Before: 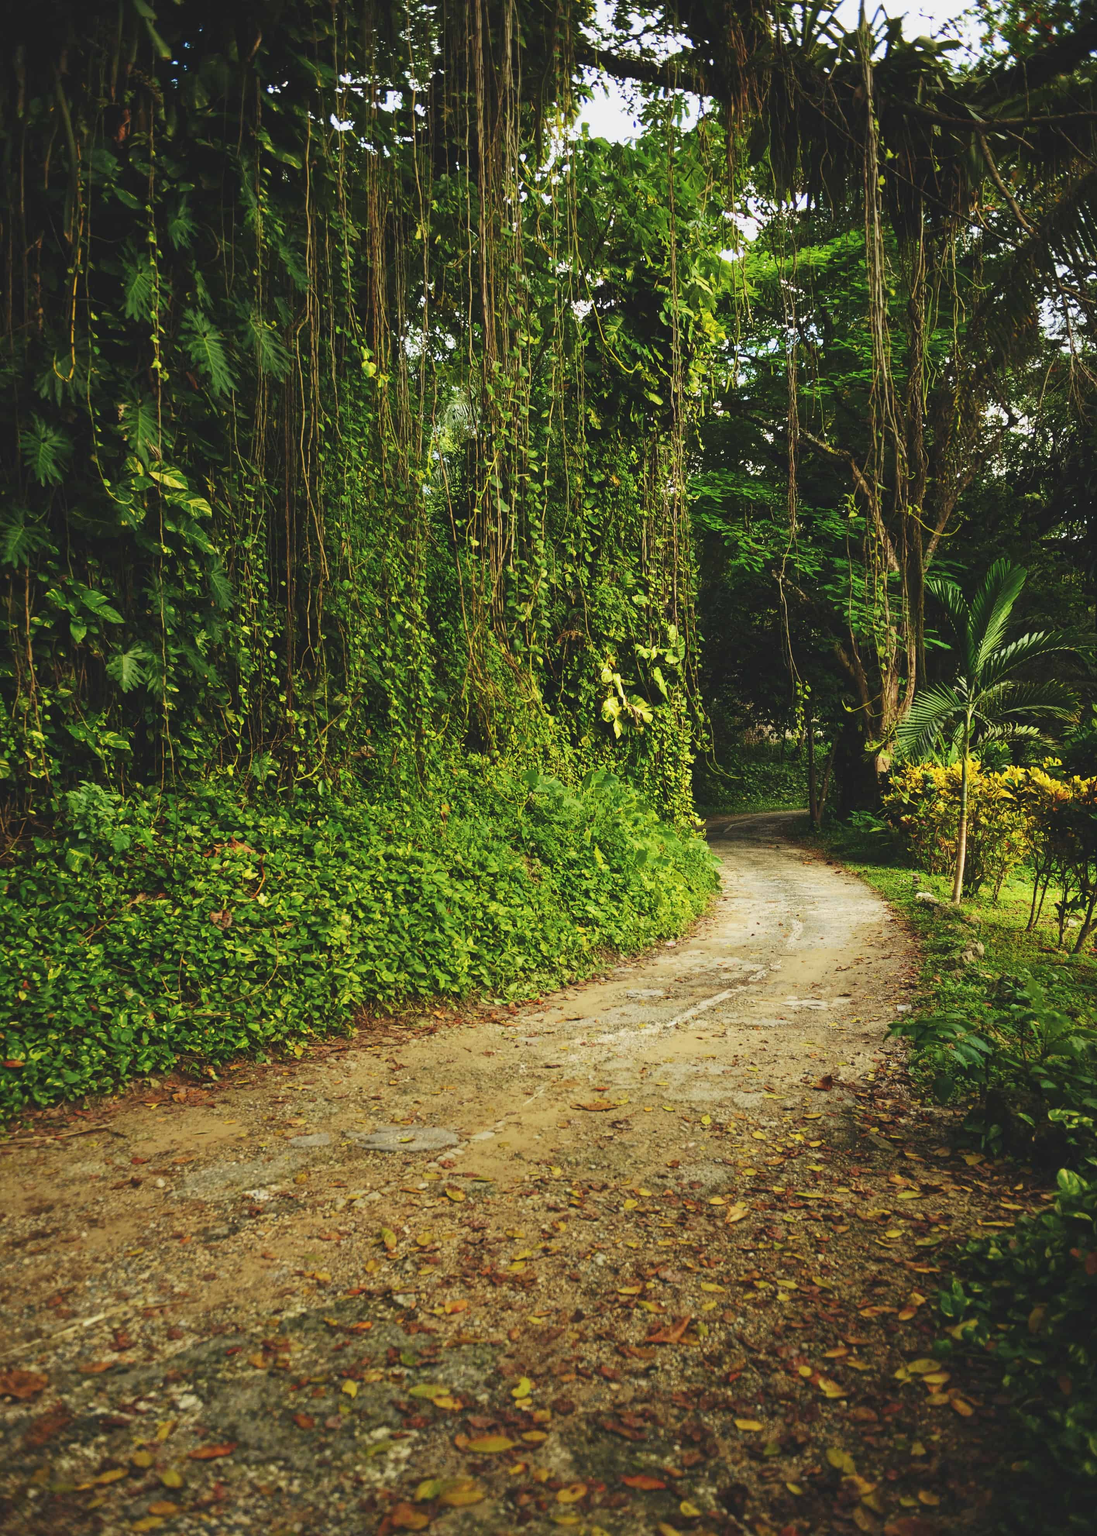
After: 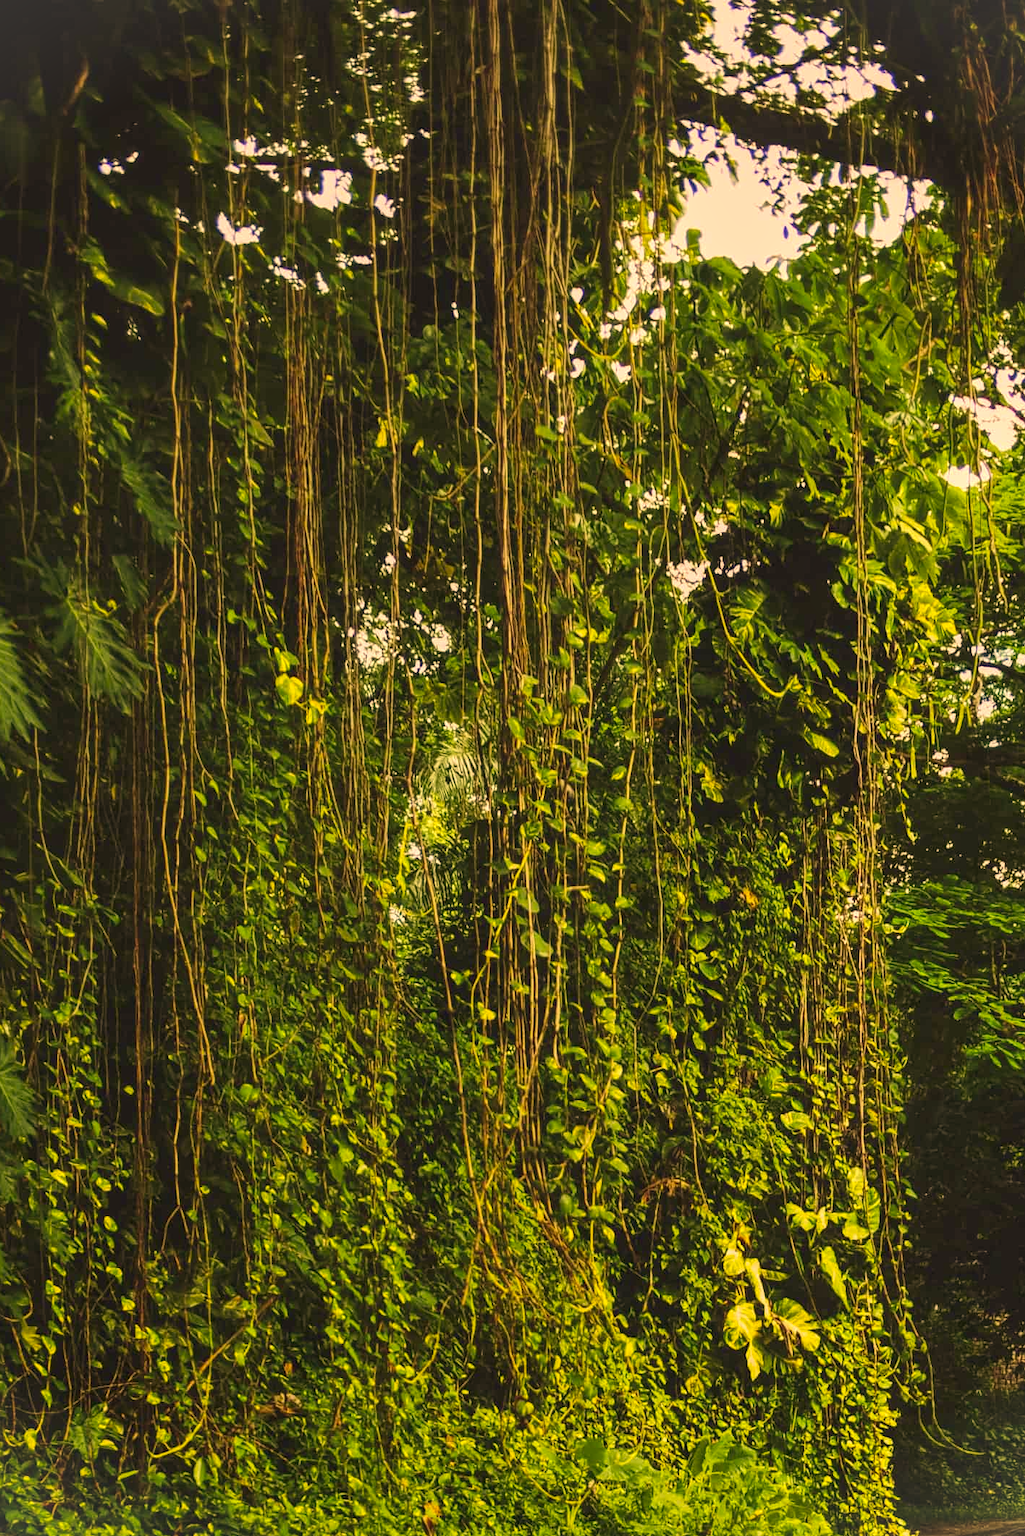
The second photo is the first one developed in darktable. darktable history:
color correction: highlights a* 15, highlights b* 31.55
velvia: on, module defaults
local contrast: on, module defaults
crop: left 19.556%, right 30.401%, bottom 46.458%
vignetting: fall-off start 100%, brightness 0.05, saturation 0
